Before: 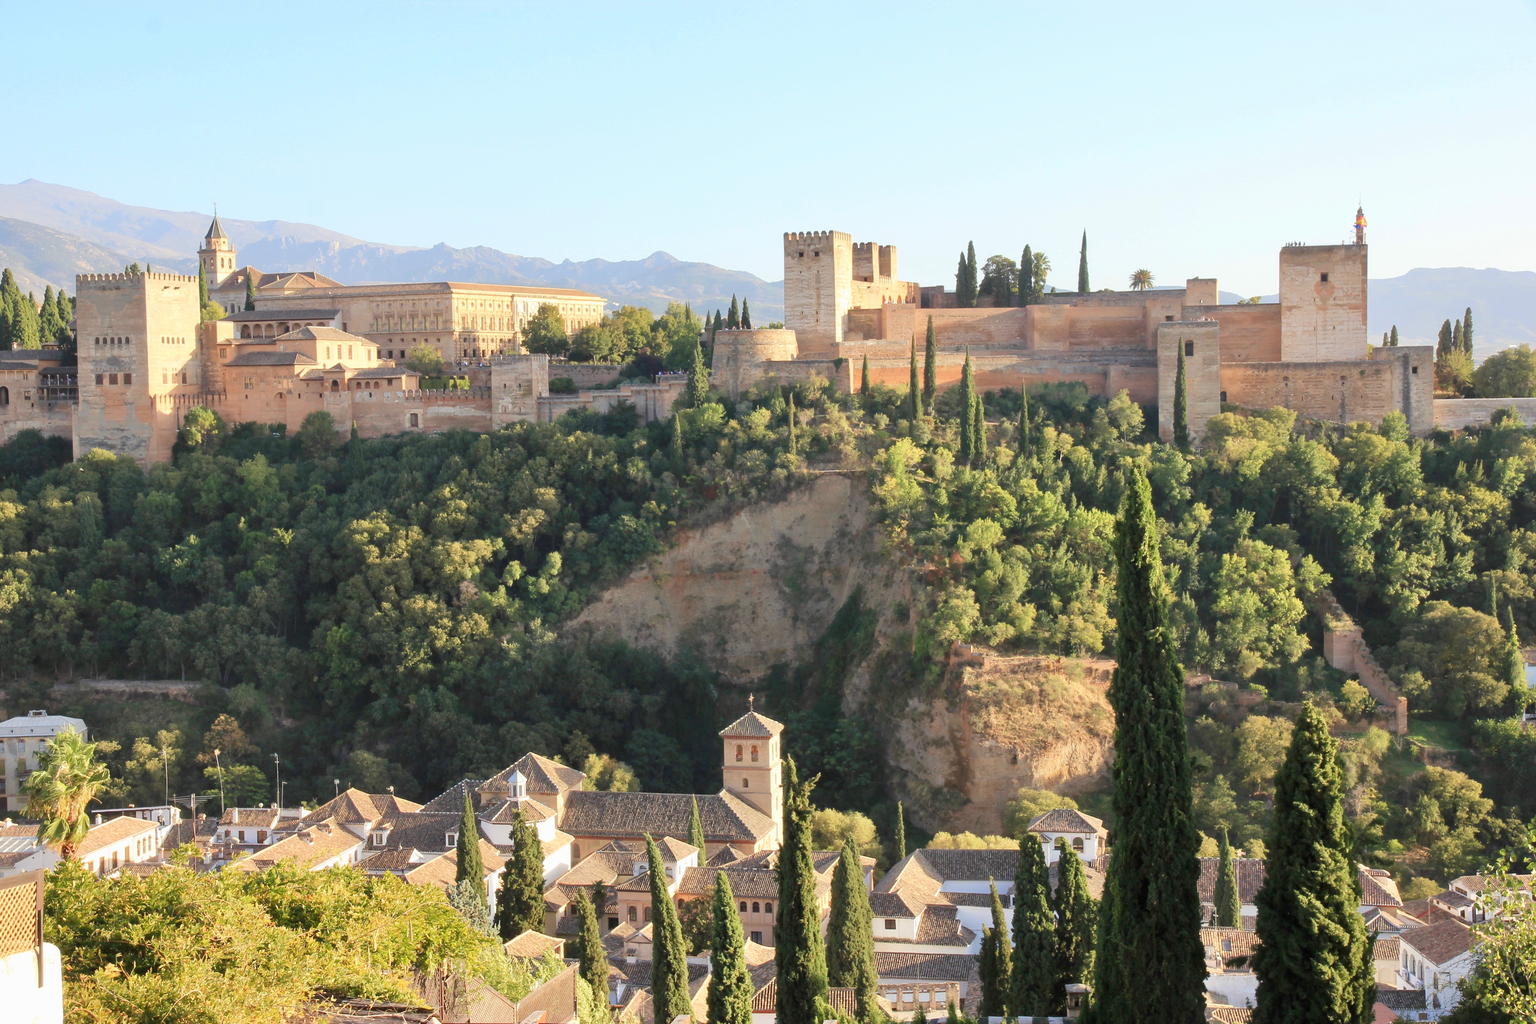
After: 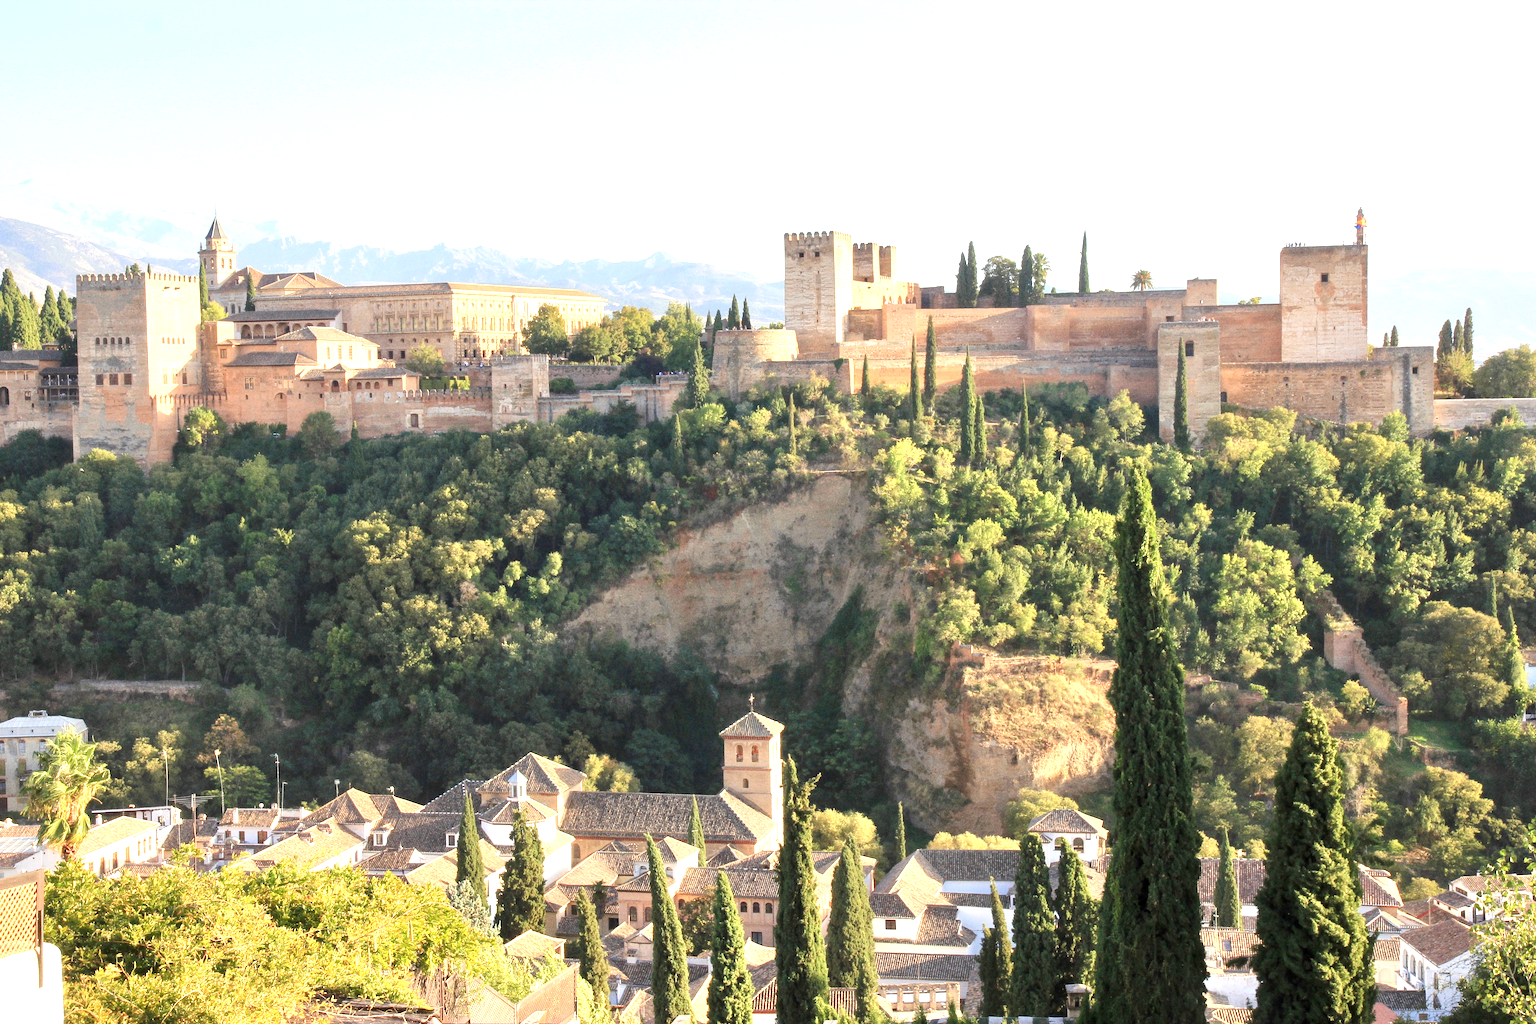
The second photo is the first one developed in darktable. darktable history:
grain: strength 26%
levels: levels [0, 0.492, 0.984]
local contrast: highlights 100%, shadows 100%, detail 120%, midtone range 0.2
exposure: exposure 0.6 EV, compensate highlight preservation false
